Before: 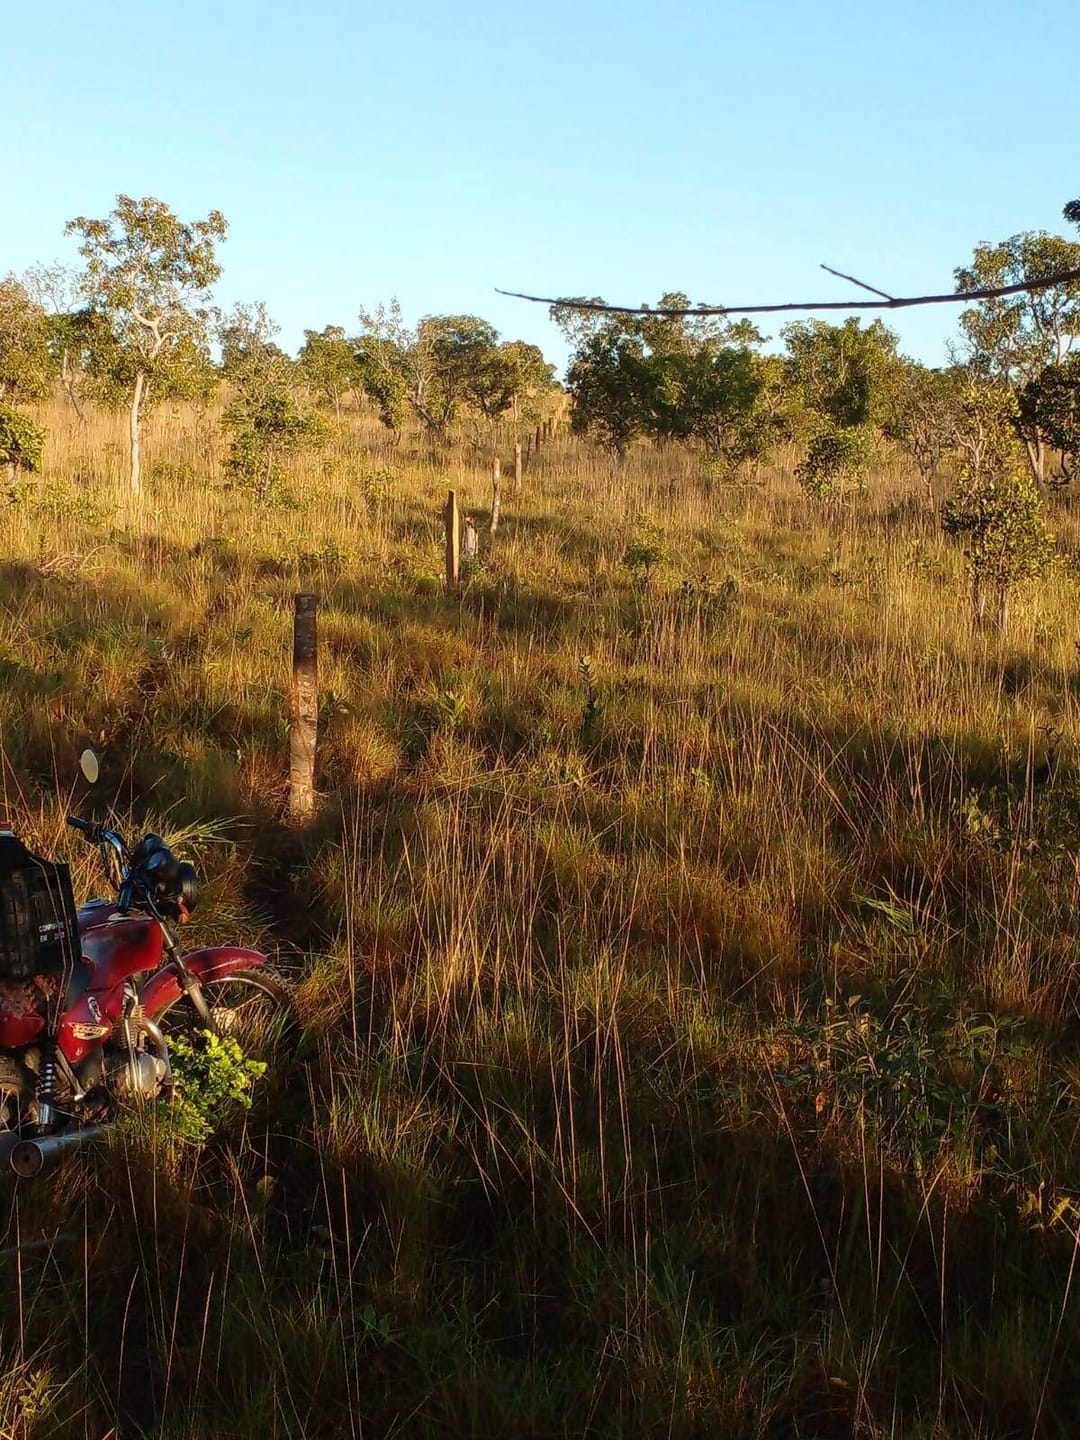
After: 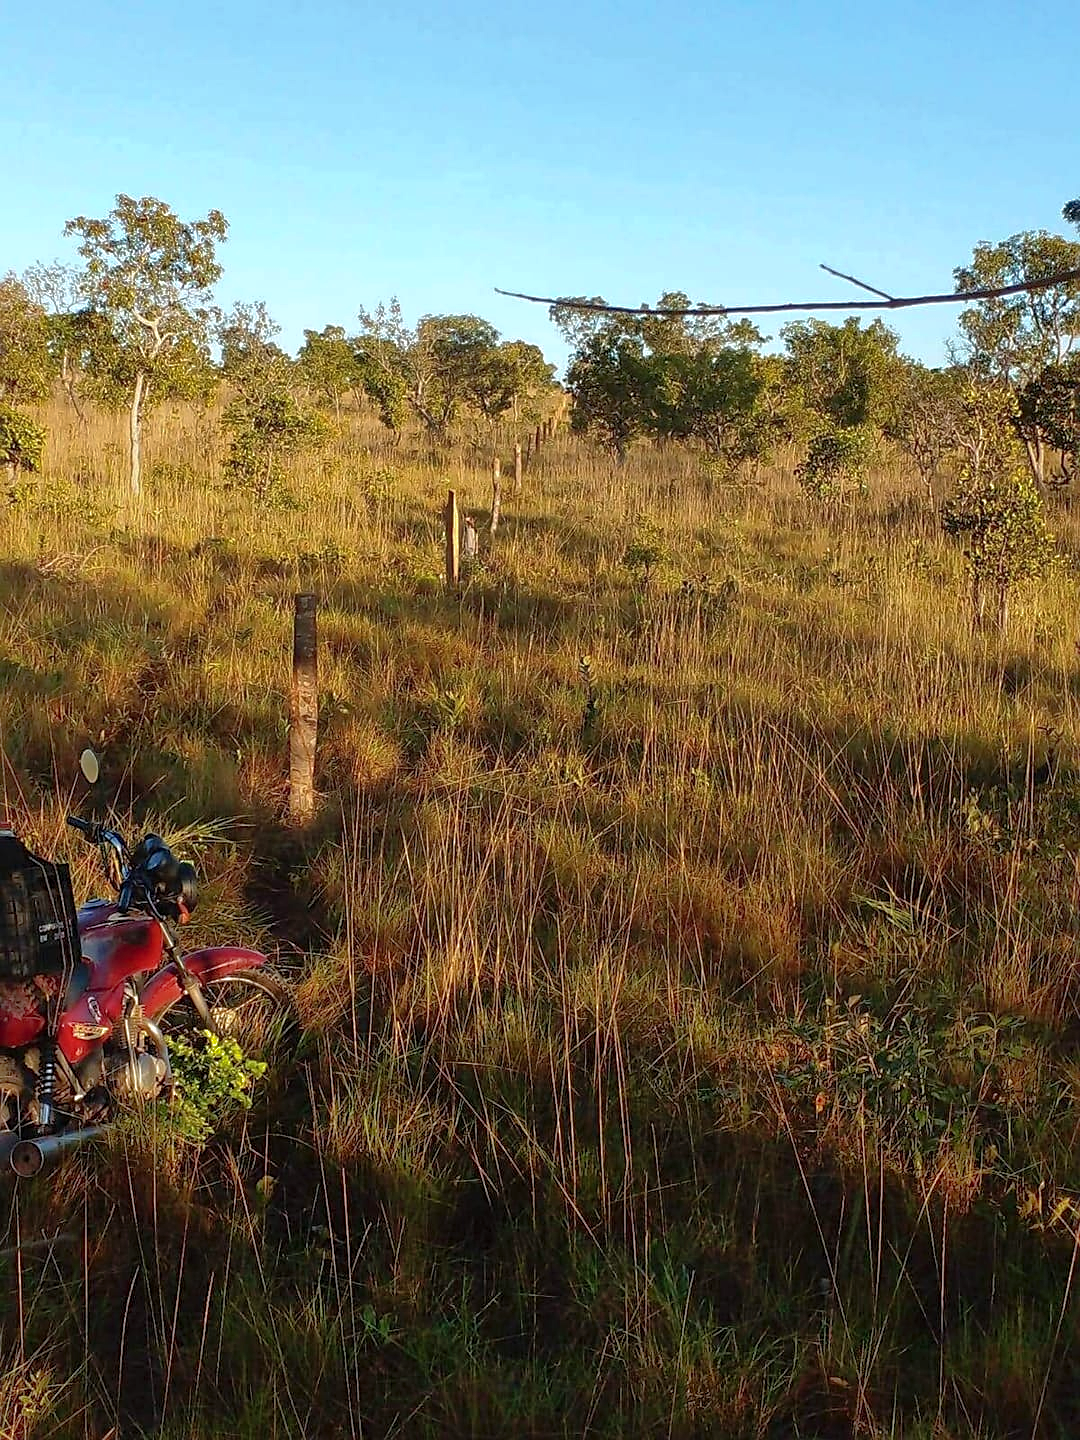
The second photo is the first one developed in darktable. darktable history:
sharpen: on, module defaults
shadows and highlights: on, module defaults
white balance: red 0.98, blue 1.034
